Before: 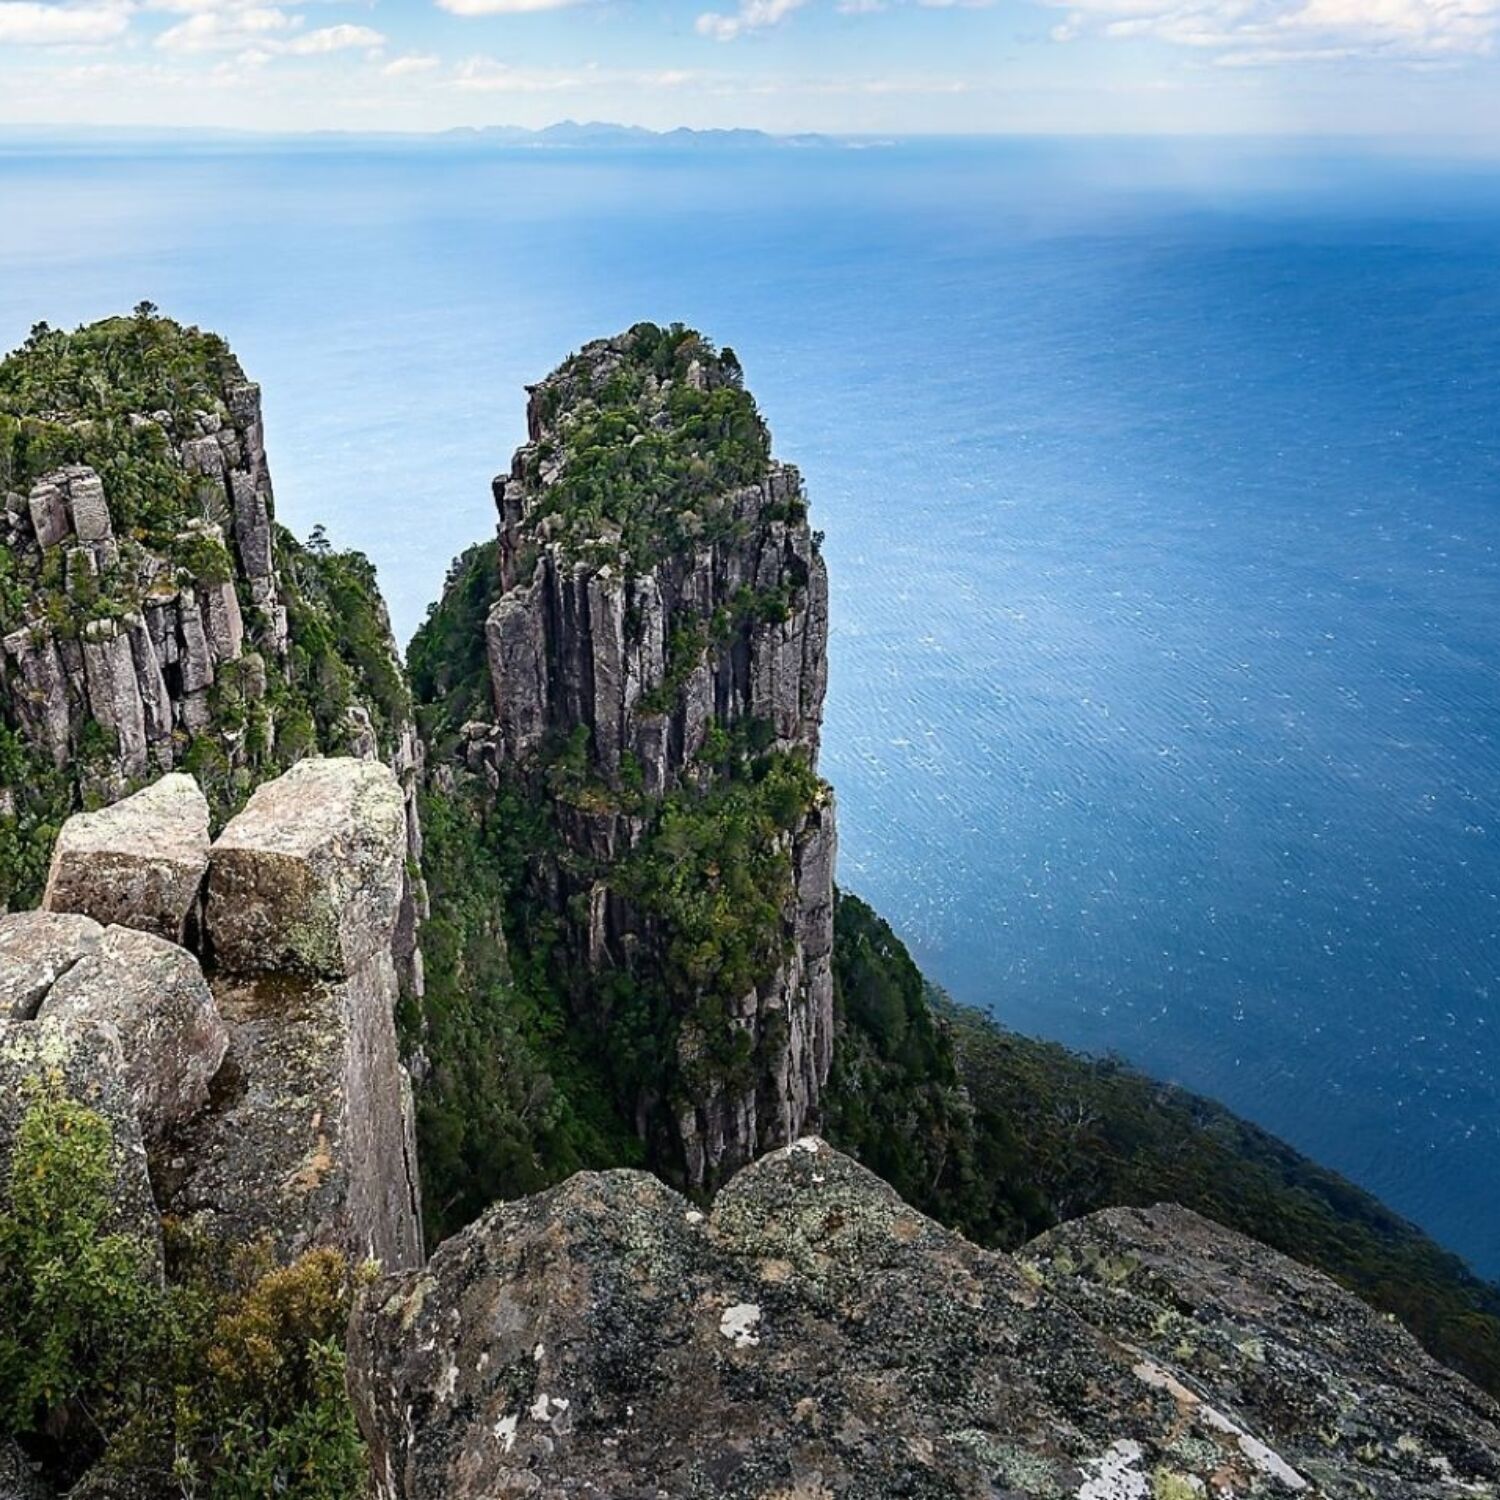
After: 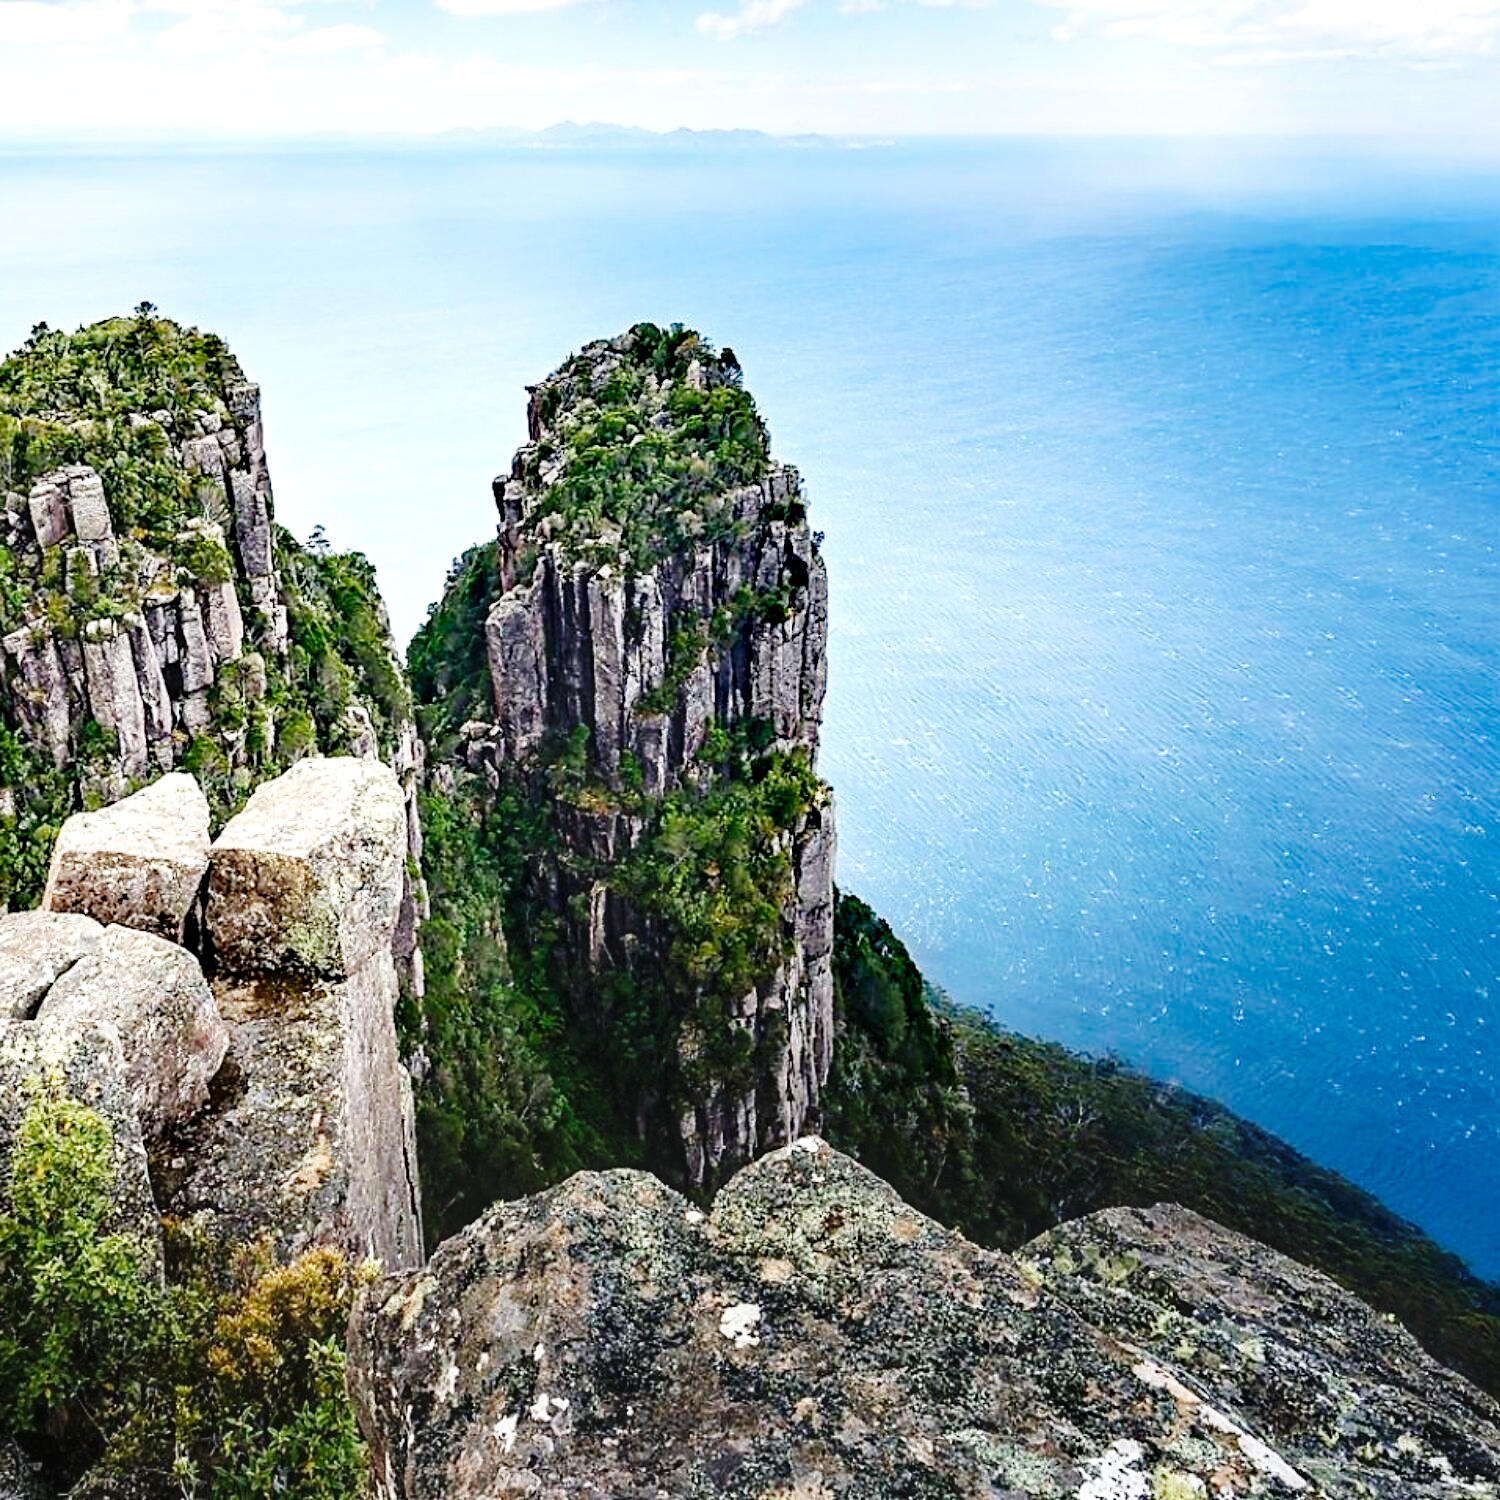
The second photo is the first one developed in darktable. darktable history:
base curve: curves: ch0 [(0, 0) (0.036, 0.025) (0.121, 0.166) (0.206, 0.329) (0.605, 0.79) (1, 1)], fusion 1, preserve colors none
